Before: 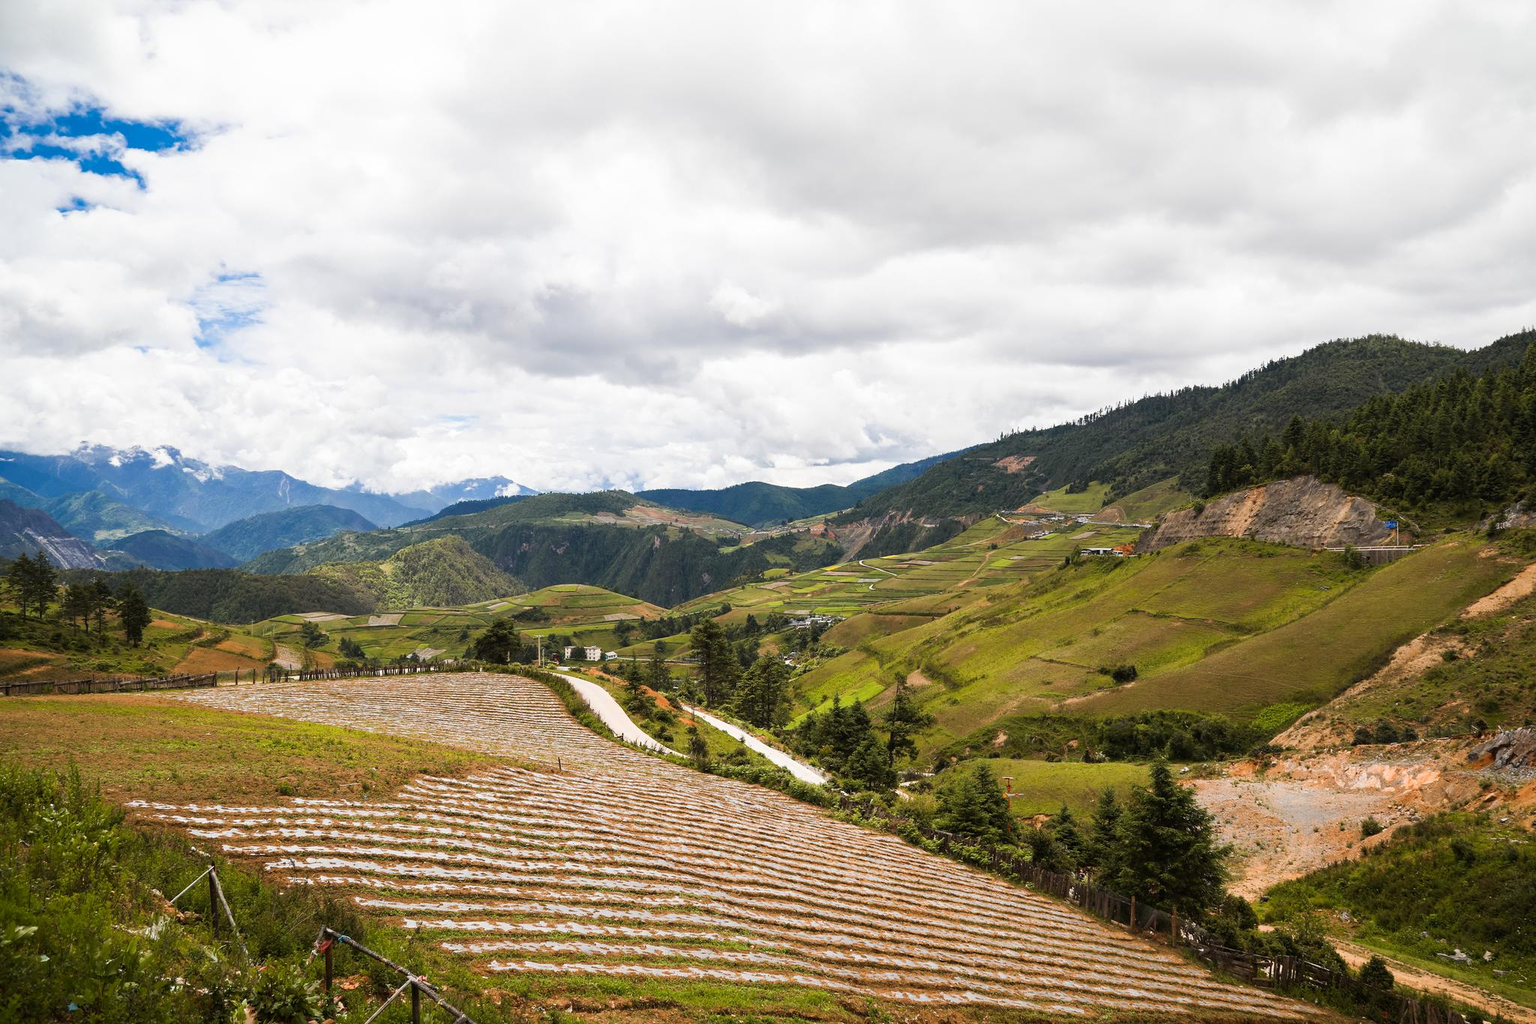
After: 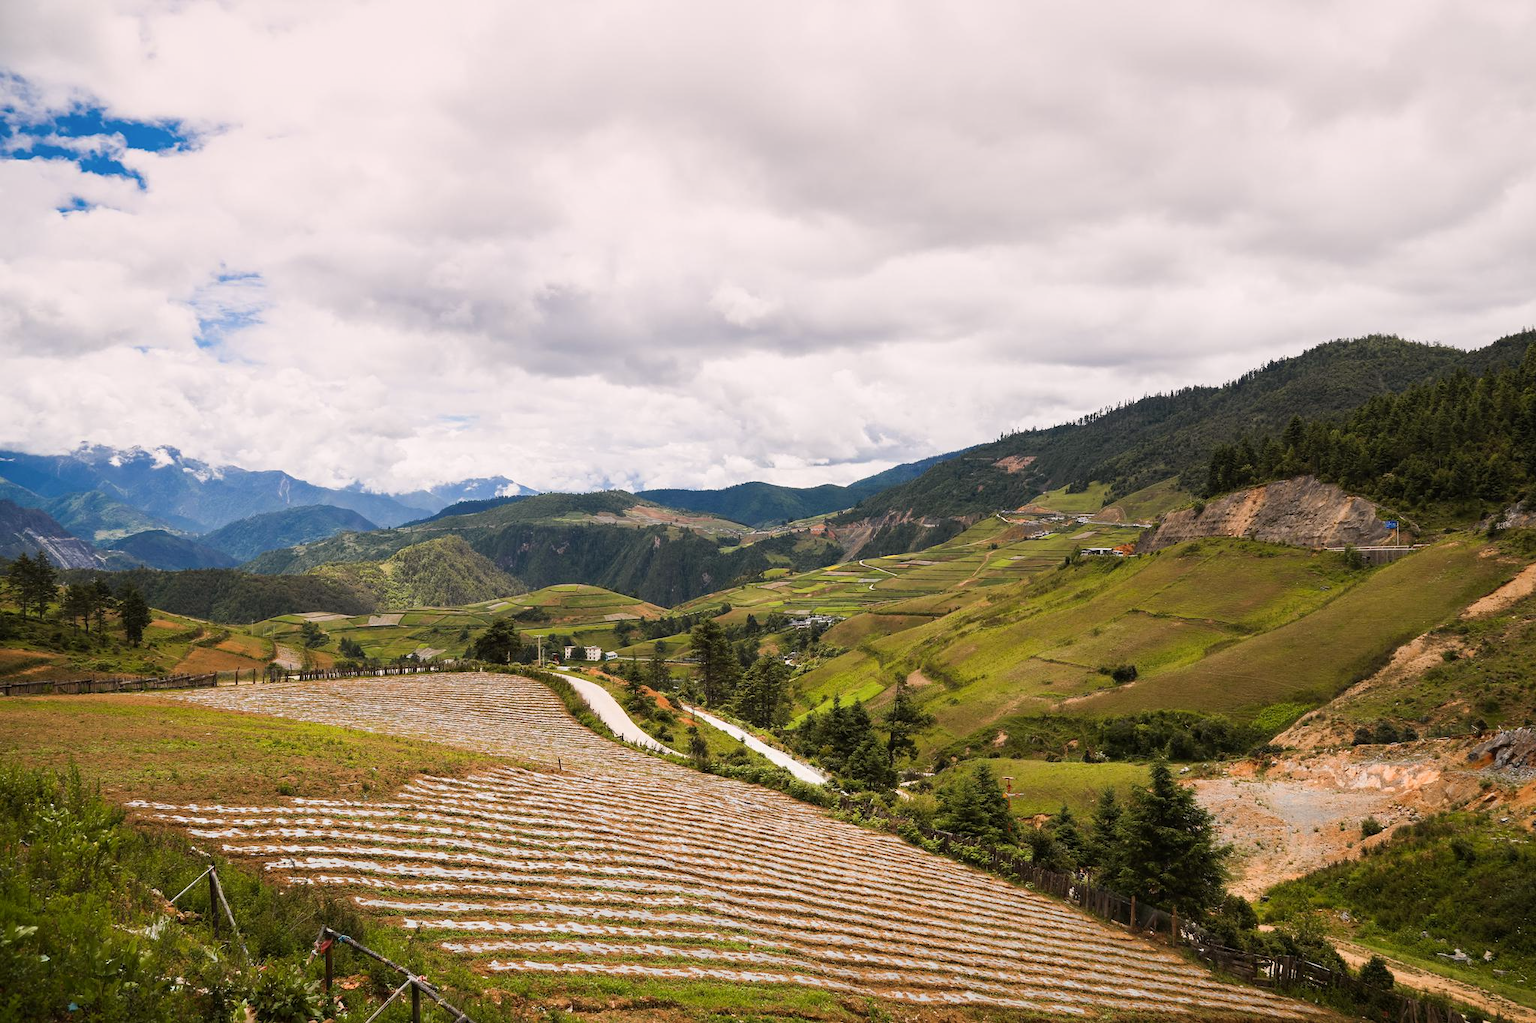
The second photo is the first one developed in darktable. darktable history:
graduated density: density 0.38 EV, hardness 21%, rotation -6.11°, saturation 32%
